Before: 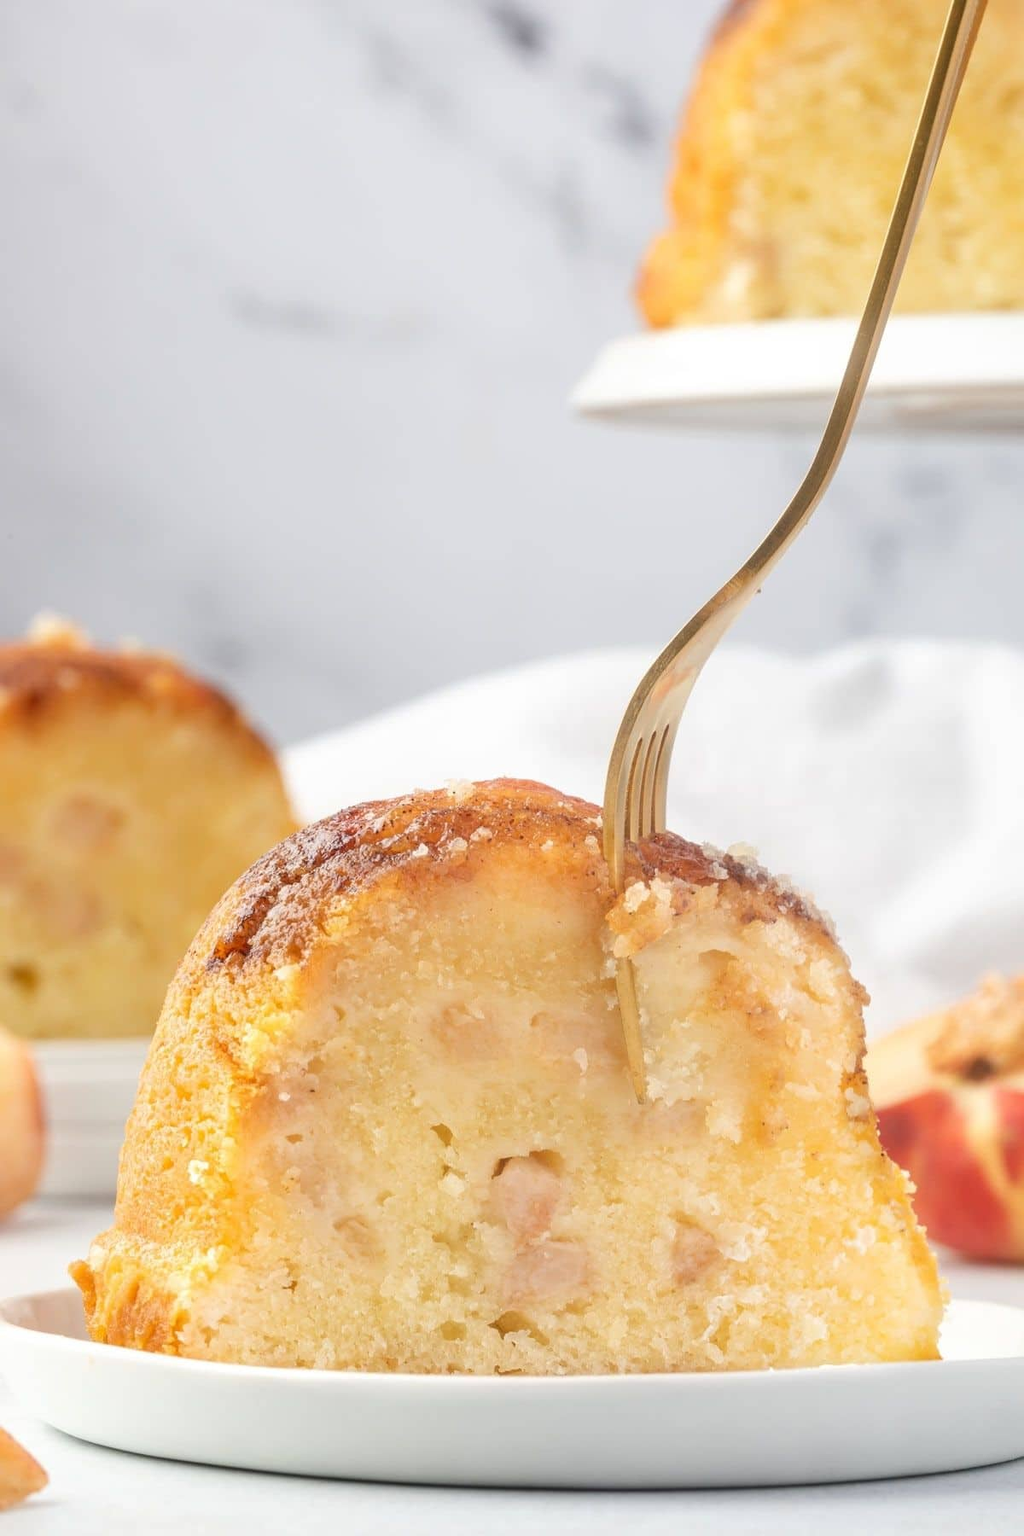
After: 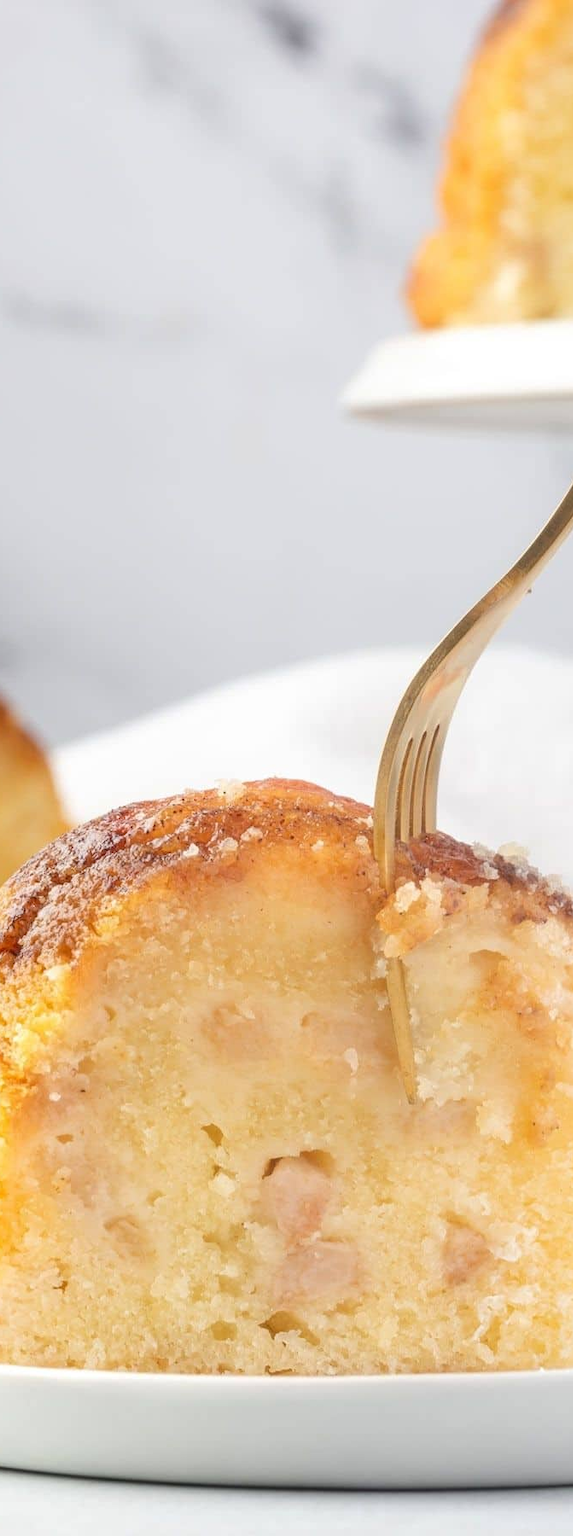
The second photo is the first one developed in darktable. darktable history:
crop and rotate: left 22.499%, right 21.471%
